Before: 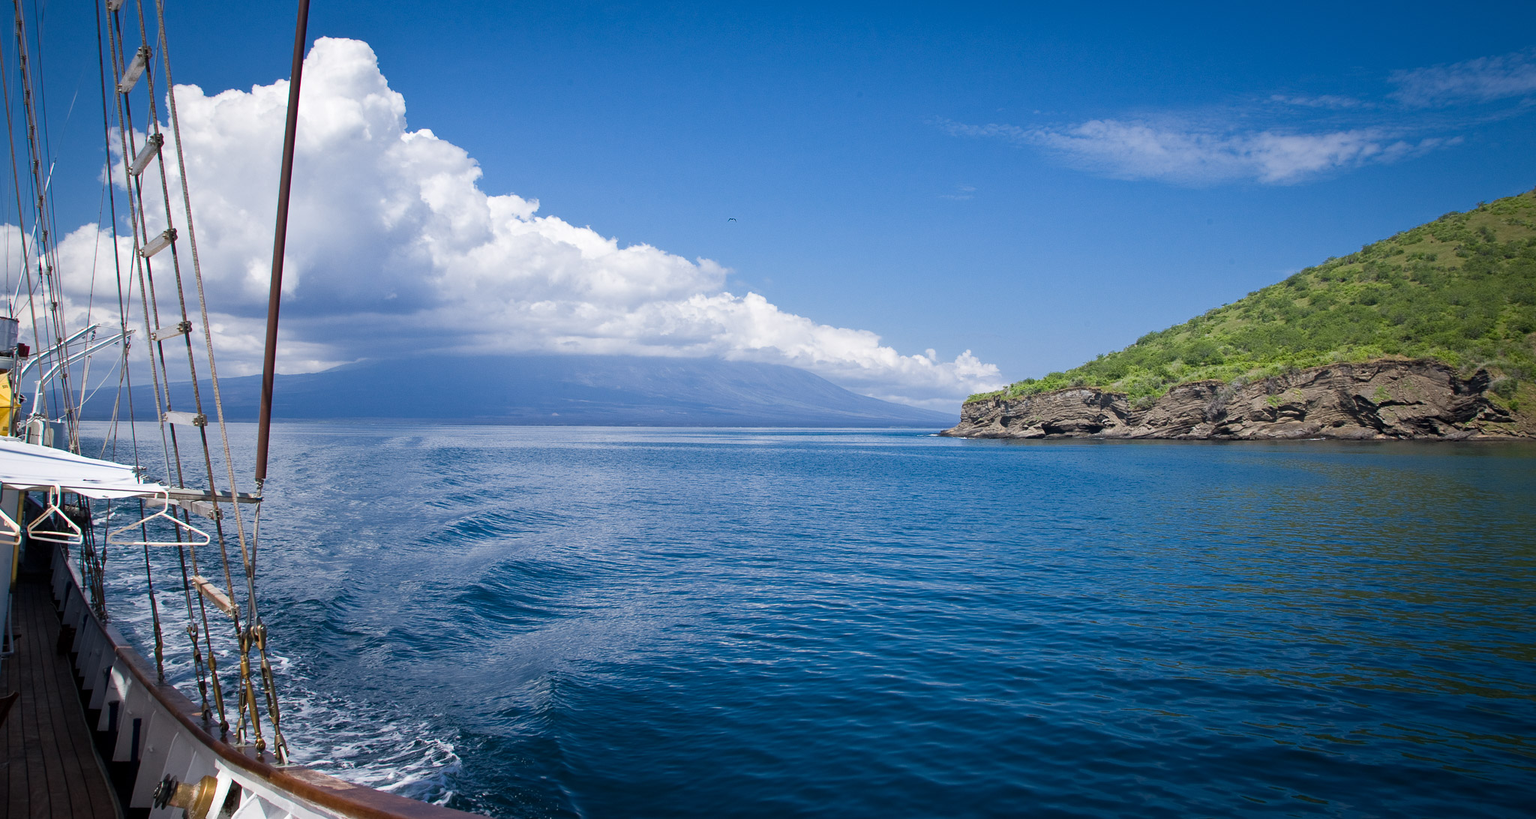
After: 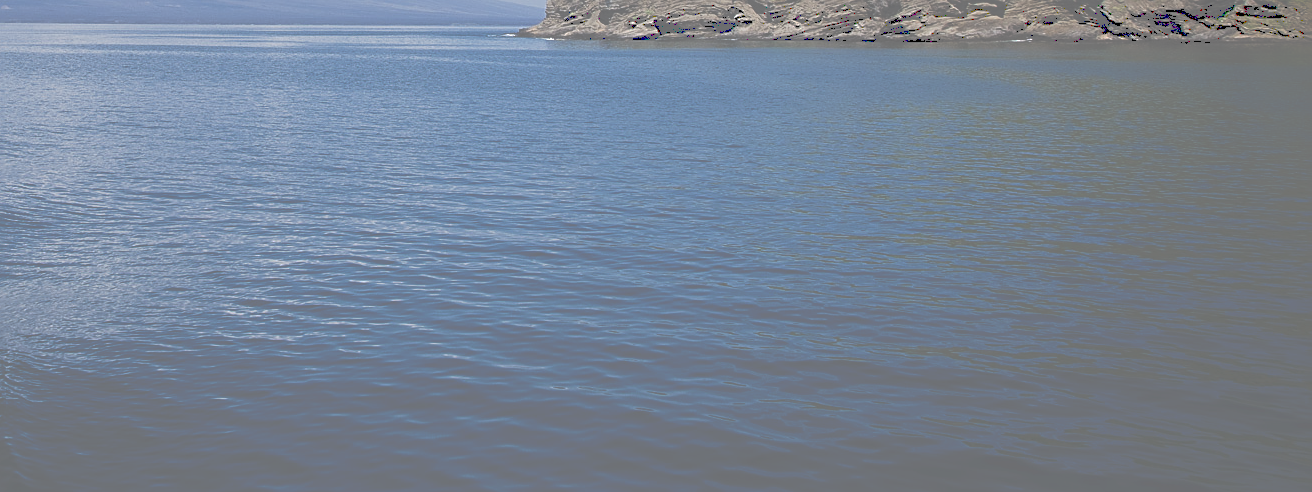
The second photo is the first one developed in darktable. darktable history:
crop and rotate: left 35.926%, top 49.984%, bottom 4.912%
tone curve: curves: ch0 [(0, 0) (0.003, 0.453) (0.011, 0.457) (0.025, 0.457) (0.044, 0.463) (0.069, 0.464) (0.1, 0.471) (0.136, 0.475) (0.177, 0.481) (0.224, 0.486) (0.277, 0.496) (0.335, 0.515) (0.399, 0.544) (0.468, 0.577) (0.543, 0.621) (0.623, 0.67) (0.709, 0.73) (0.801, 0.788) (0.898, 0.848) (1, 1)], preserve colors none
sharpen: on, module defaults
